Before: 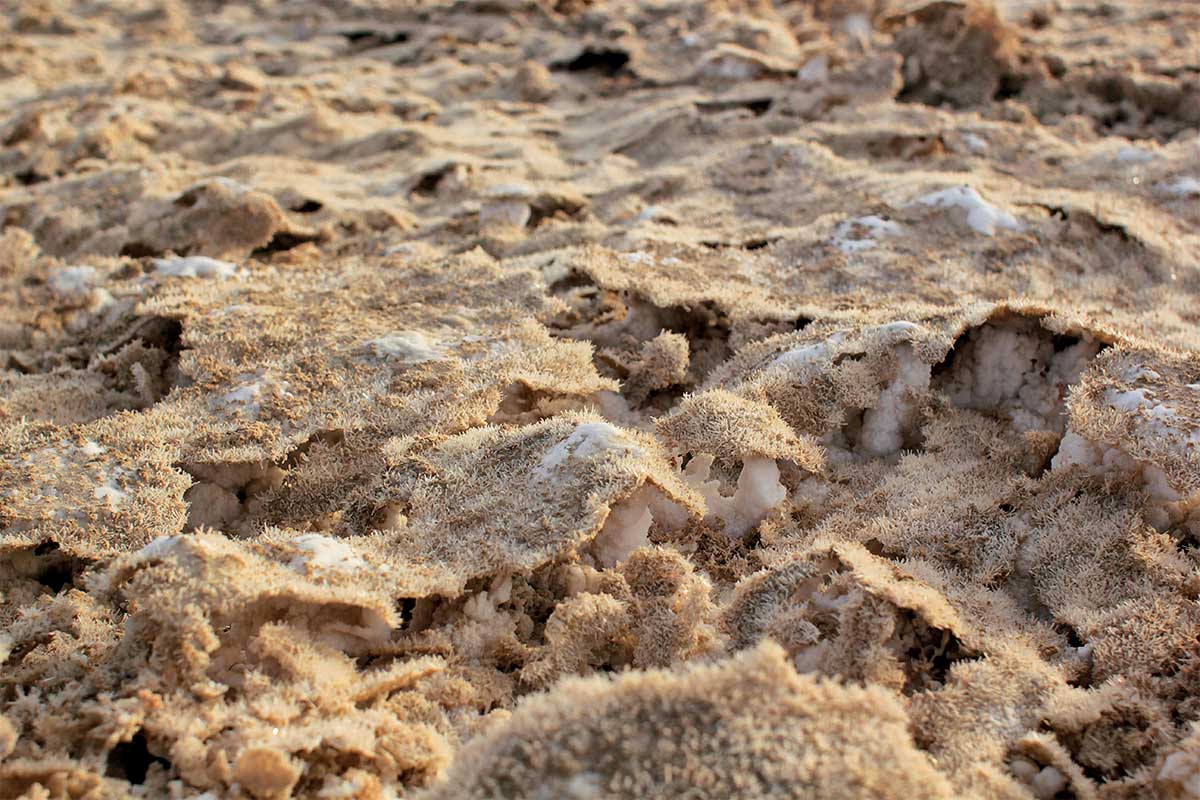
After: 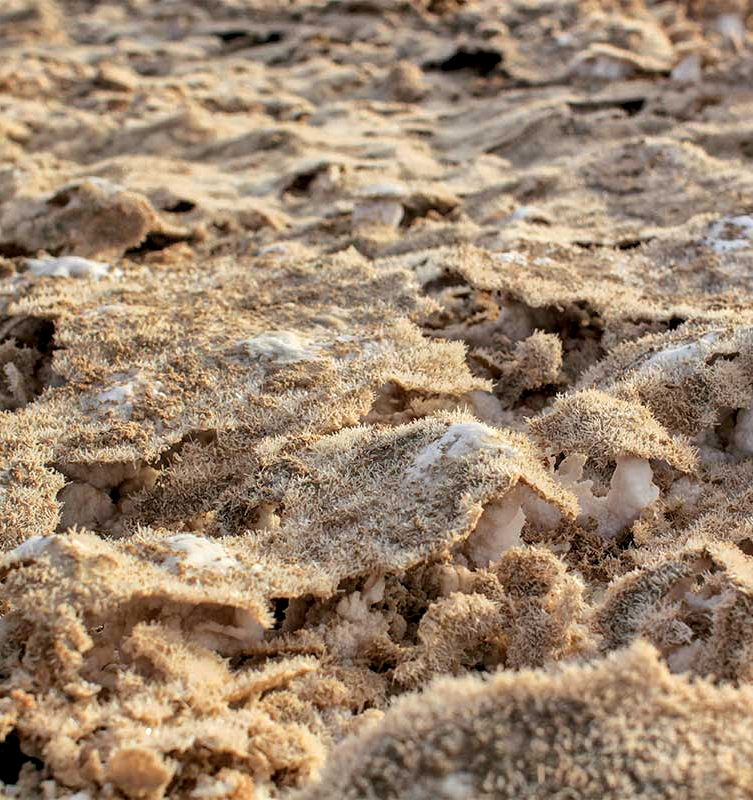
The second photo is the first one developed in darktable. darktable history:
crop: left 10.644%, right 26.528%
local contrast: detail 130%
